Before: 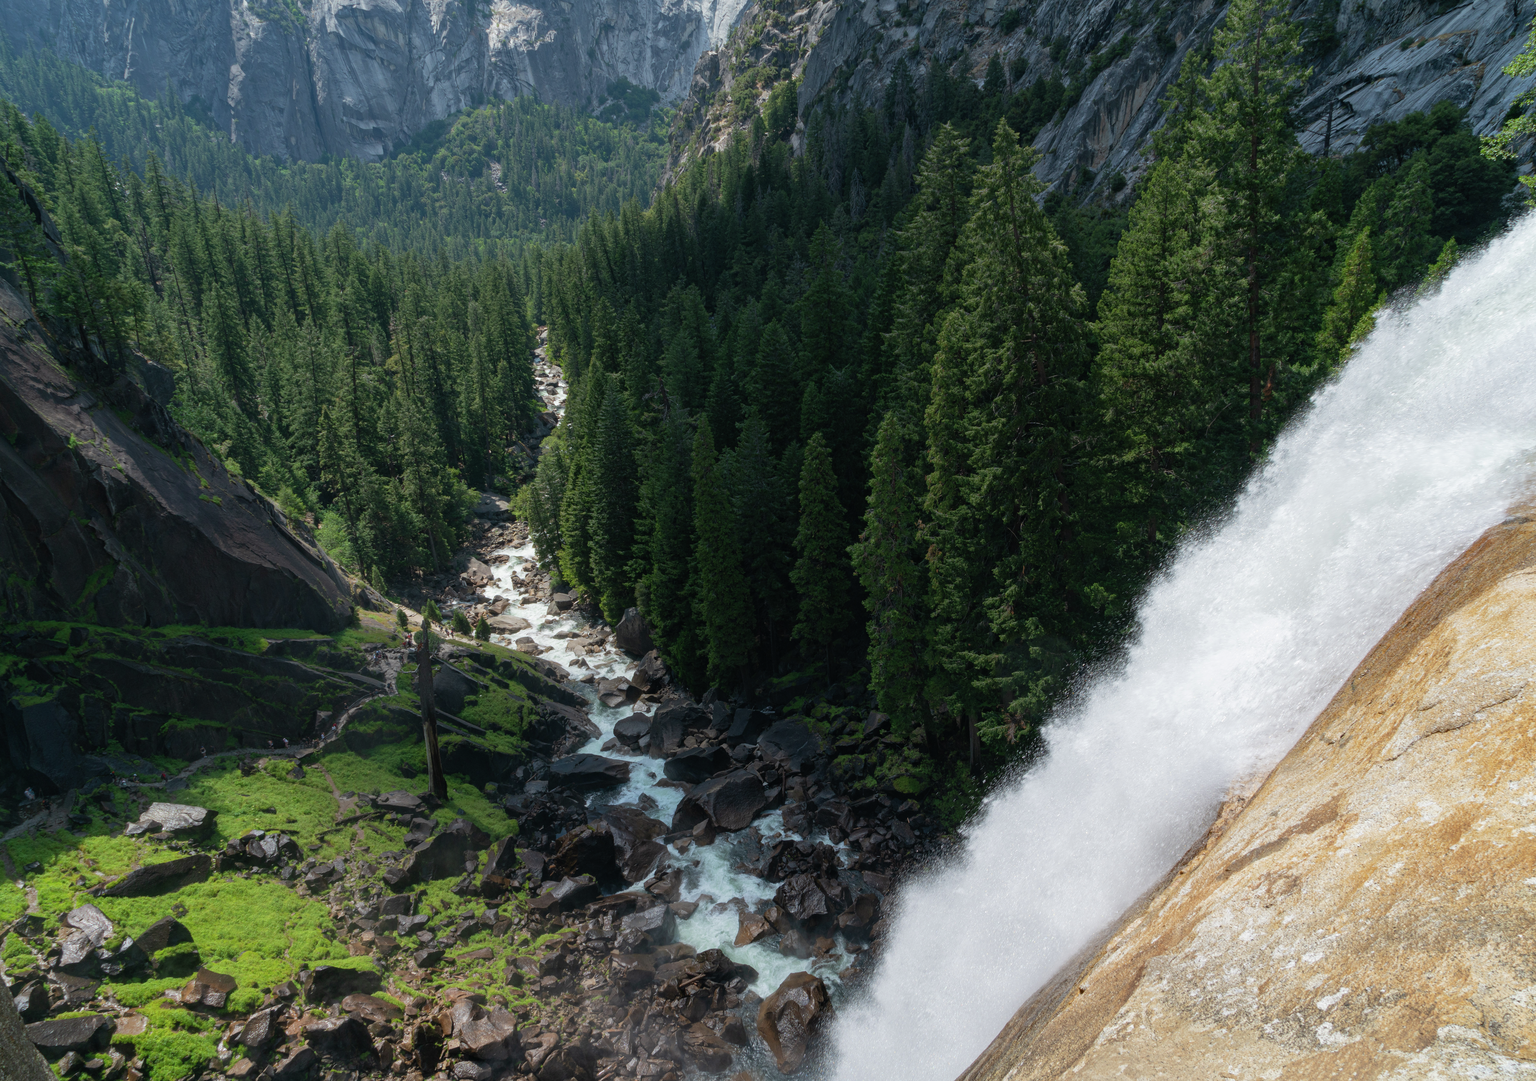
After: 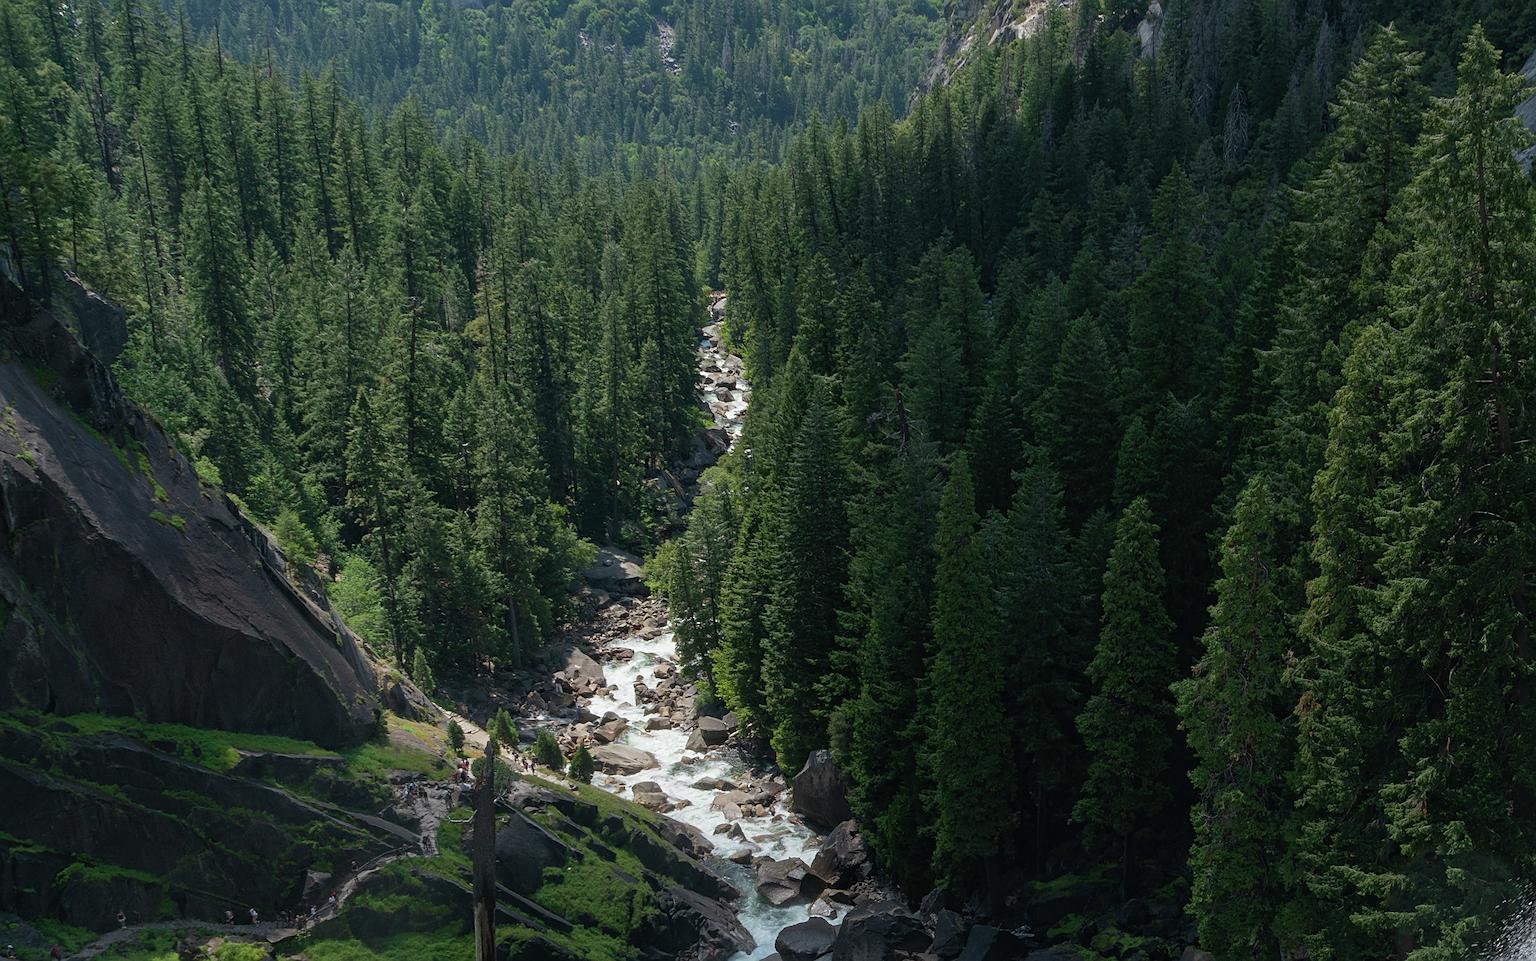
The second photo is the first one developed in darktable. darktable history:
crop and rotate: angle -4.99°, left 2.122%, top 6.945%, right 27.566%, bottom 30.519%
sharpen: on, module defaults
